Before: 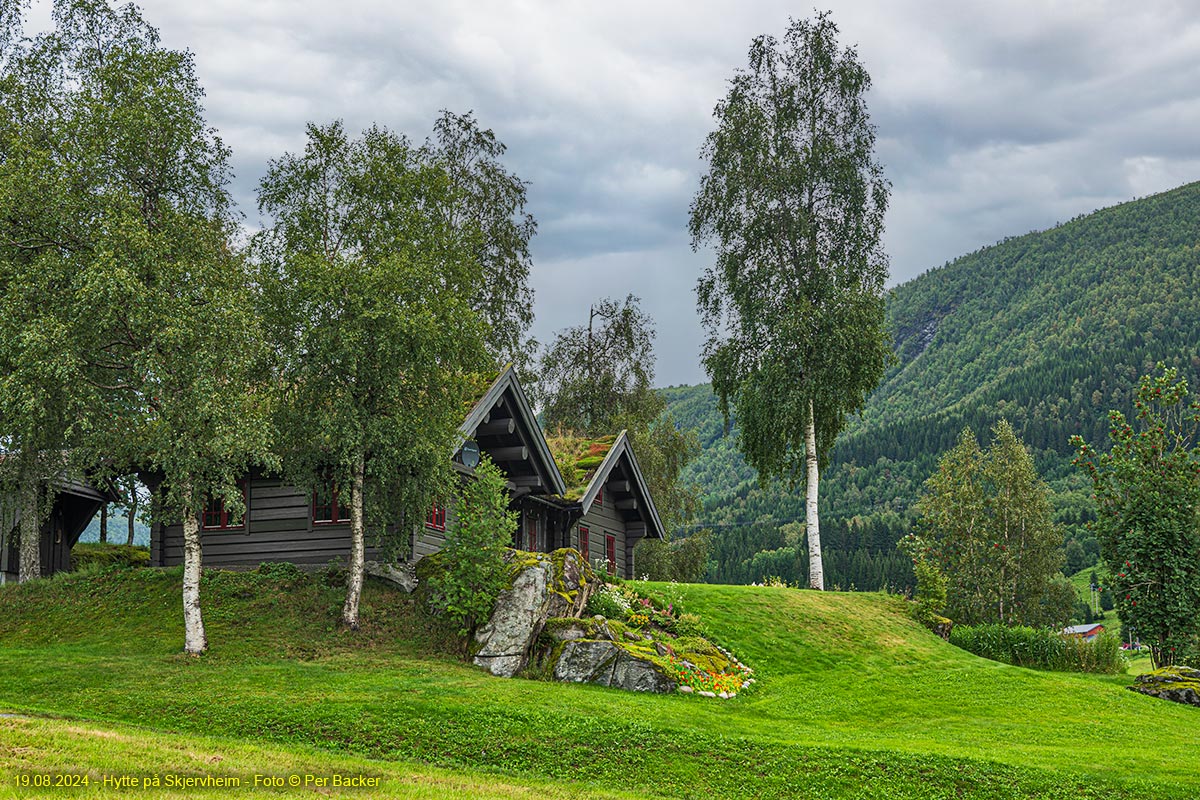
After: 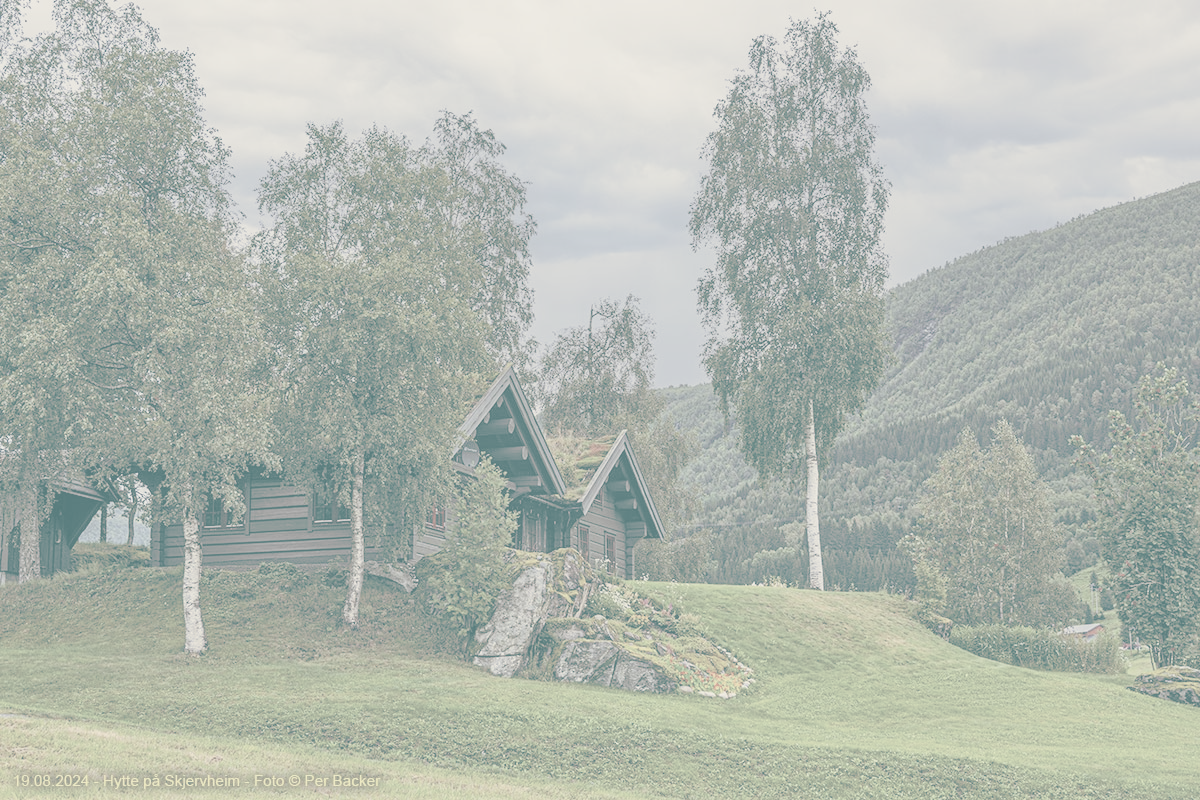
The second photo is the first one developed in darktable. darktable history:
contrast brightness saturation: contrast -0.32, brightness 0.75, saturation -0.78
split-toning: shadows › hue 186.43°, highlights › hue 49.29°, compress 30.29%
